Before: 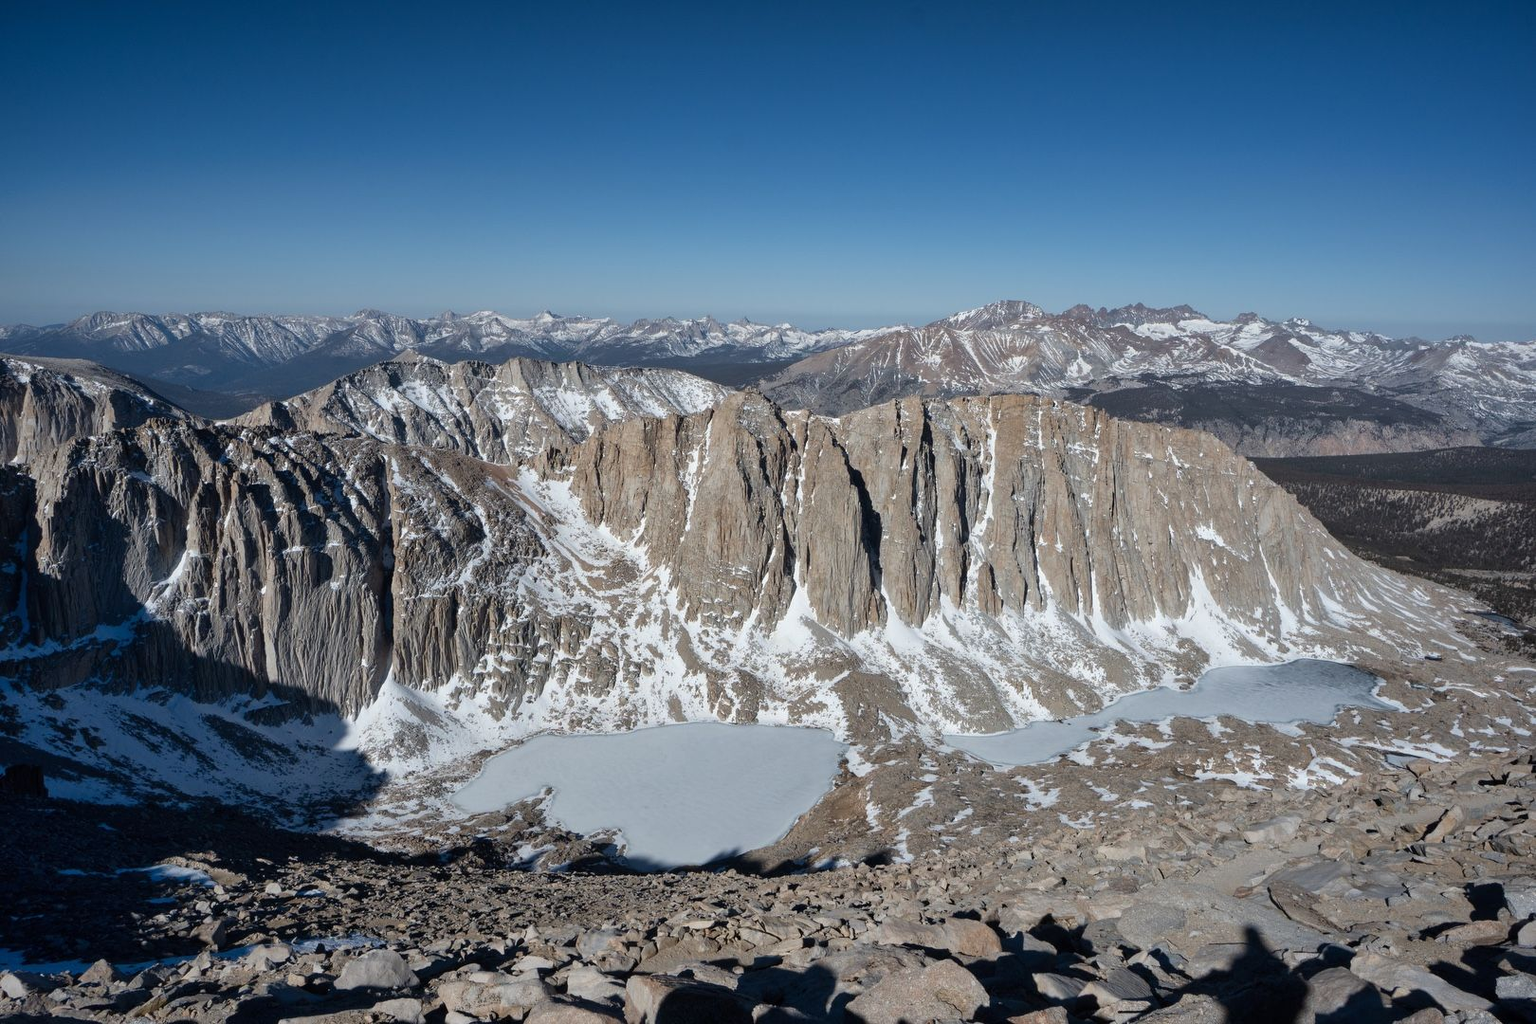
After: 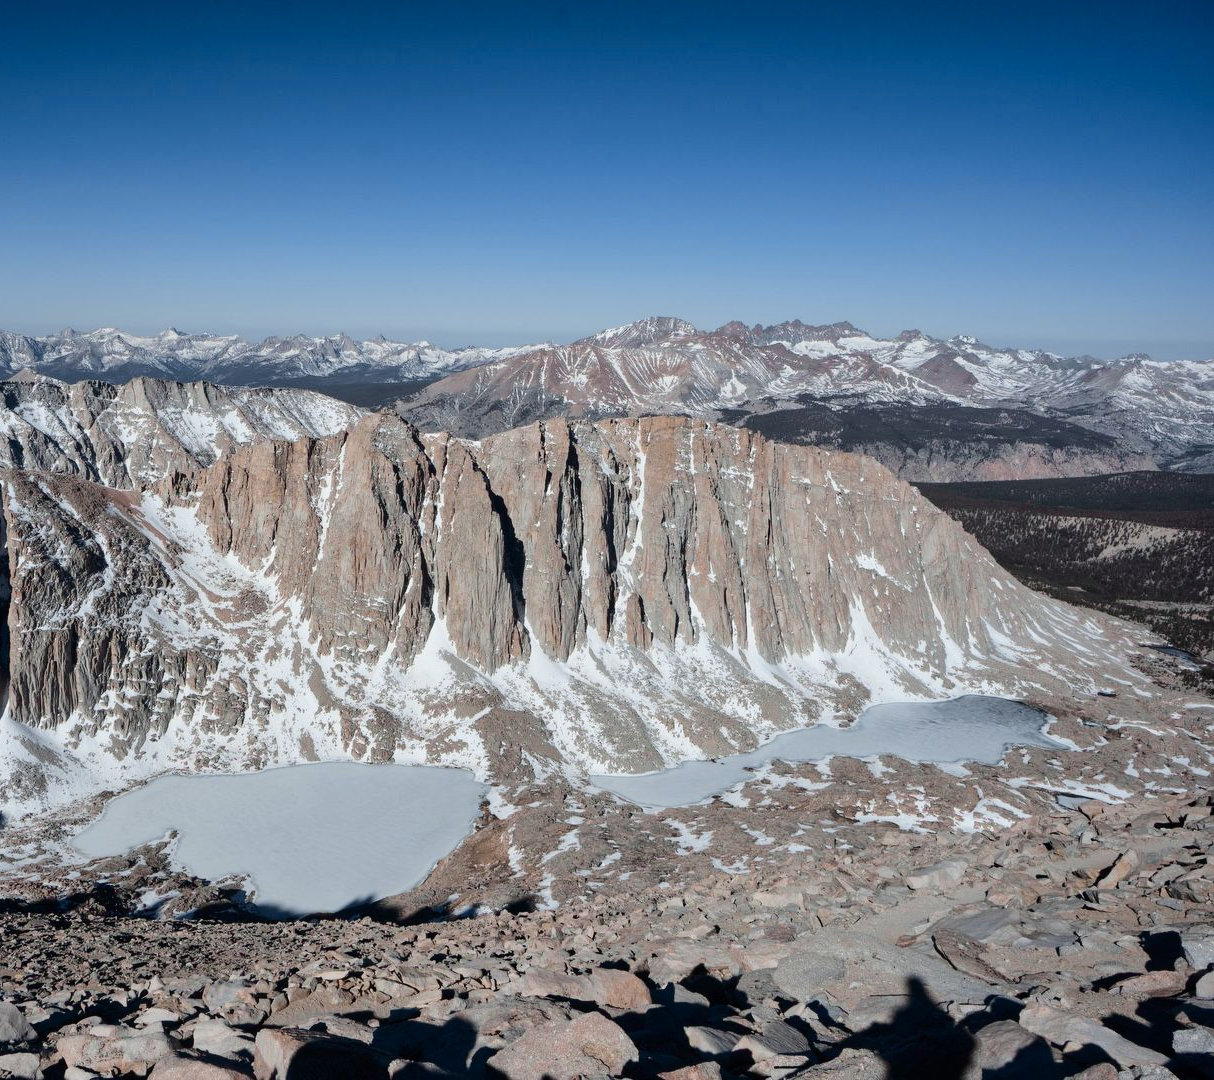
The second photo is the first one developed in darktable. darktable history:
tone curve: curves: ch0 [(0, 0) (0.105, 0.068) (0.181, 0.14) (0.28, 0.259) (0.384, 0.404) (0.485, 0.531) (0.638, 0.681) (0.87, 0.883) (1, 0.977)]; ch1 [(0, 0) (0.161, 0.092) (0.35, 0.33) (0.379, 0.401) (0.456, 0.469) (0.501, 0.499) (0.516, 0.524) (0.562, 0.569) (0.635, 0.646) (1, 1)]; ch2 [(0, 0) (0.371, 0.362) (0.437, 0.437) (0.5, 0.5) (0.53, 0.524) (0.56, 0.561) (0.622, 0.606) (1, 1)], color space Lab, independent channels, preserve colors none
crop and rotate: left 25.043%
